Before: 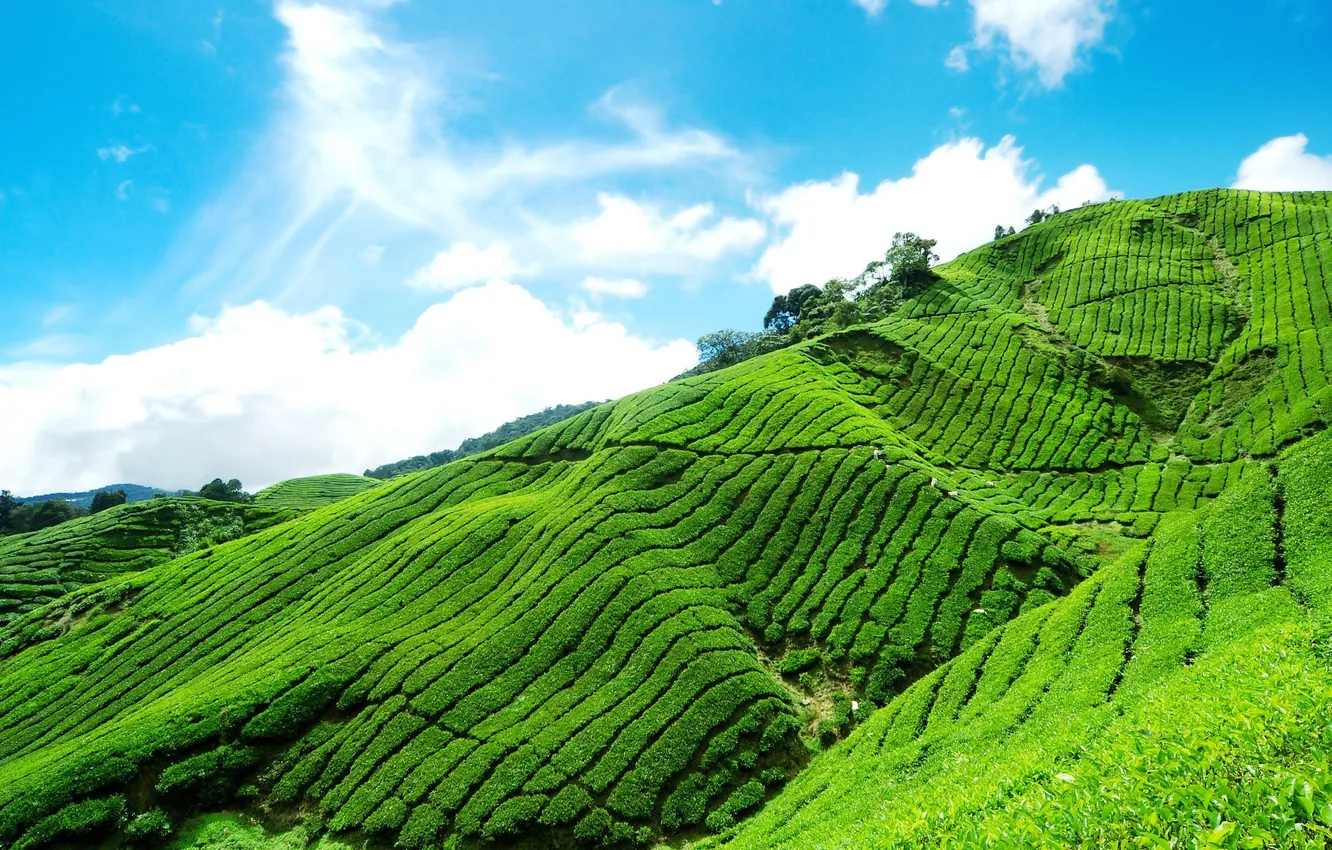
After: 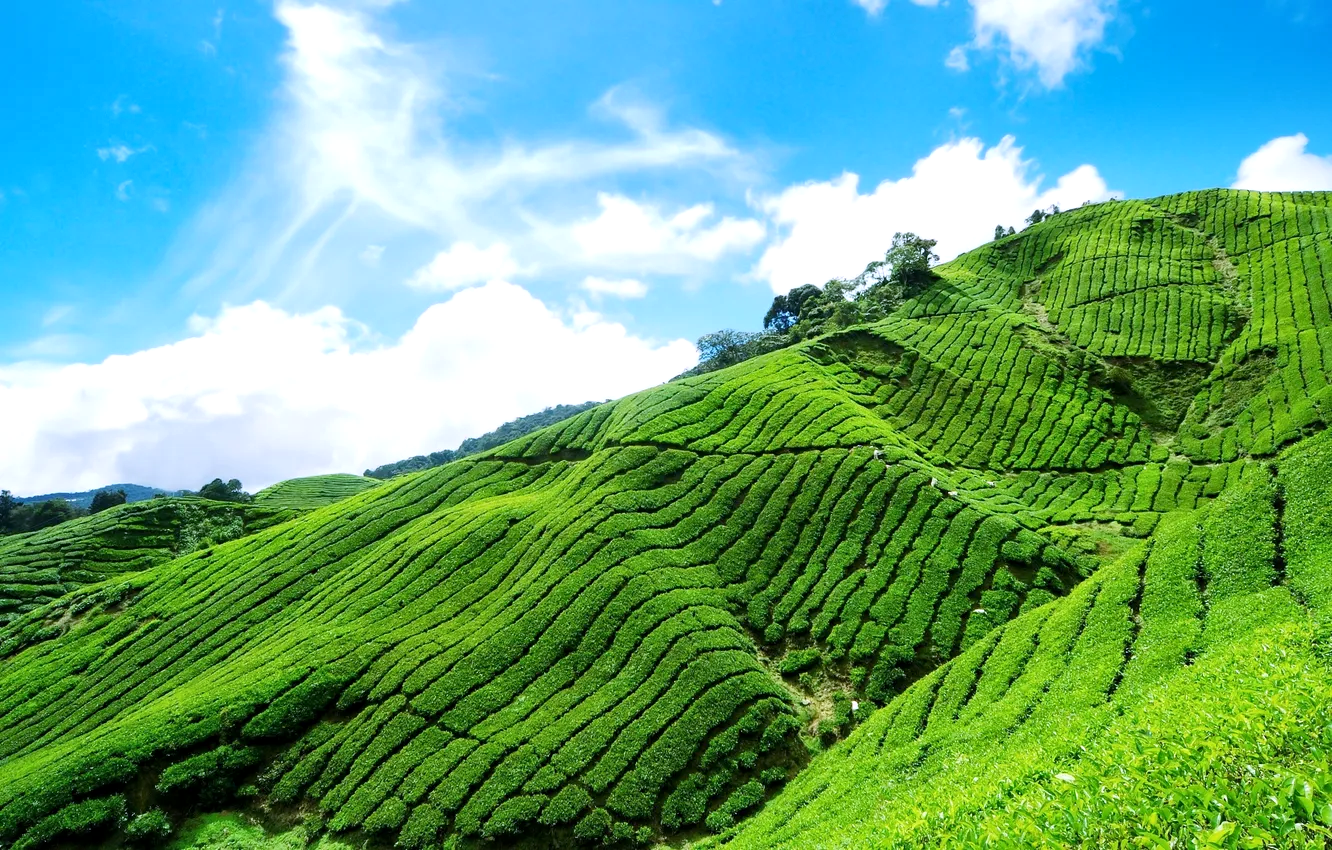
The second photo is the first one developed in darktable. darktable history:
white balance: red 1.004, blue 1.096
local contrast: mode bilateral grid, contrast 20, coarseness 50, detail 120%, midtone range 0.2
